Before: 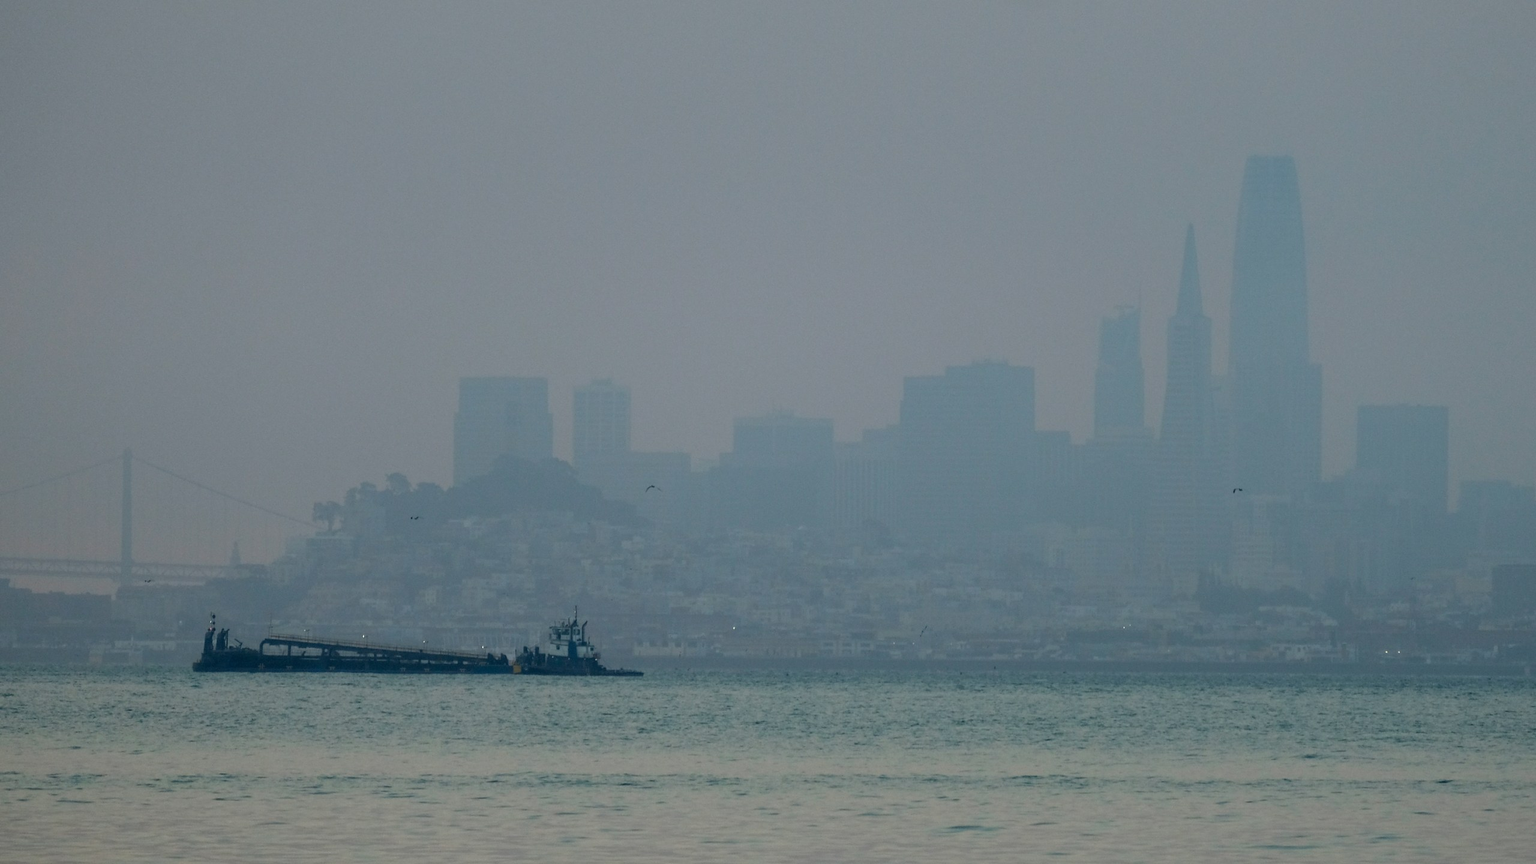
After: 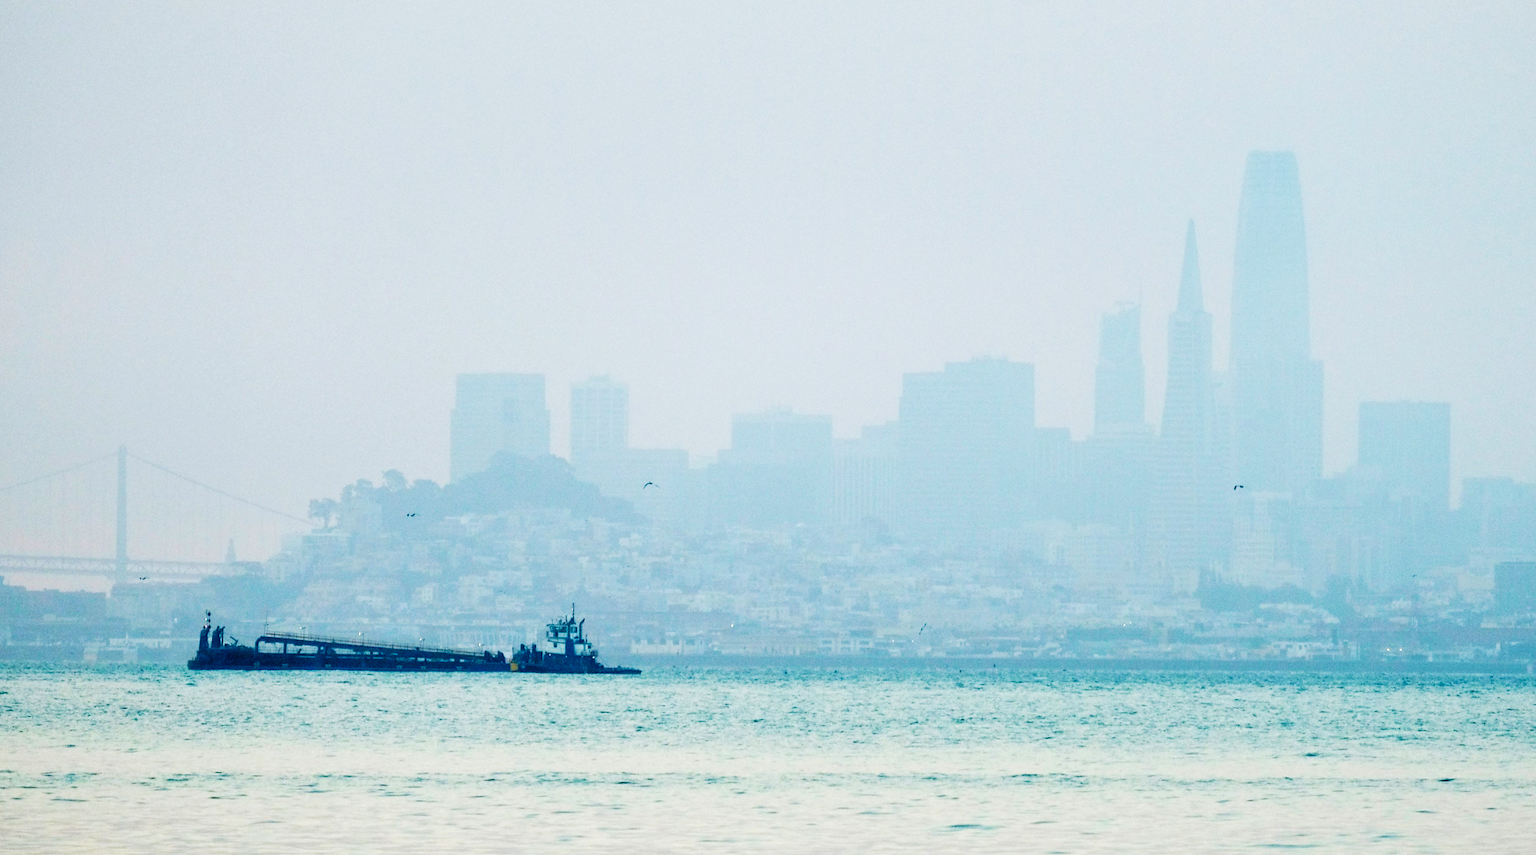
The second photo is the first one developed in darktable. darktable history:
shadows and highlights: radius 125.86, shadows 30.37, highlights -31.18, low approximation 0.01, soften with gaussian
crop: left 0.411%, top 0.733%, right 0.123%, bottom 0.784%
sharpen: radius 2.919, amount 0.865, threshold 47.516
contrast brightness saturation: saturation -0.081
base curve: curves: ch0 [(0, 0) (0.007, 0.004) (0.027, 0.03) (0.046, 0.07) (0.207, 0.54) (0.442, 0.872) (0.673, 0.972) (1, 1)], preserve colors none
exposure: exposure 0.64 EV, compensate exposure bias true, compensate highlight preservation false
velvia: on, module defaults
color balance rgb: global offset › luminance -0.899%, perceptual saturation grading › global saturation 20%, perceptual saturation grading › highlights -25.279%, perceptual saturation grading › shadows 25.422%
